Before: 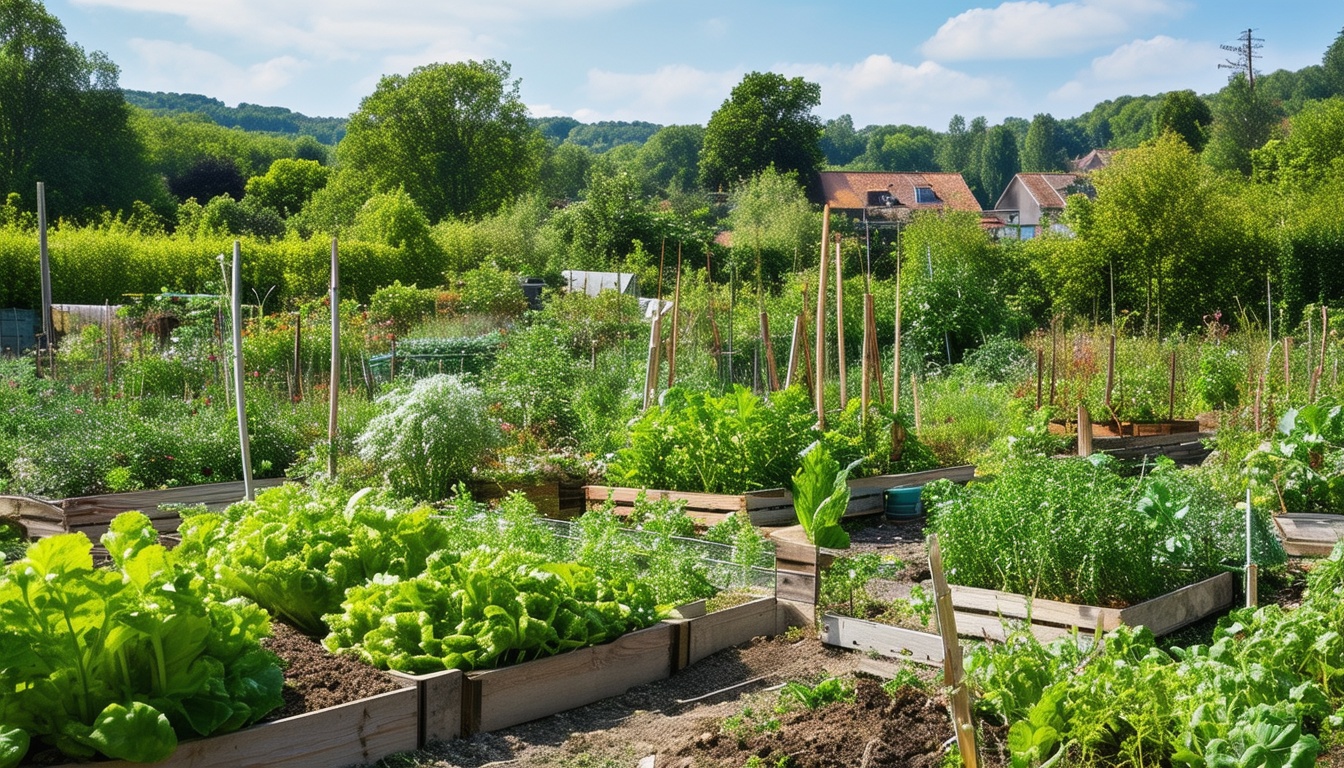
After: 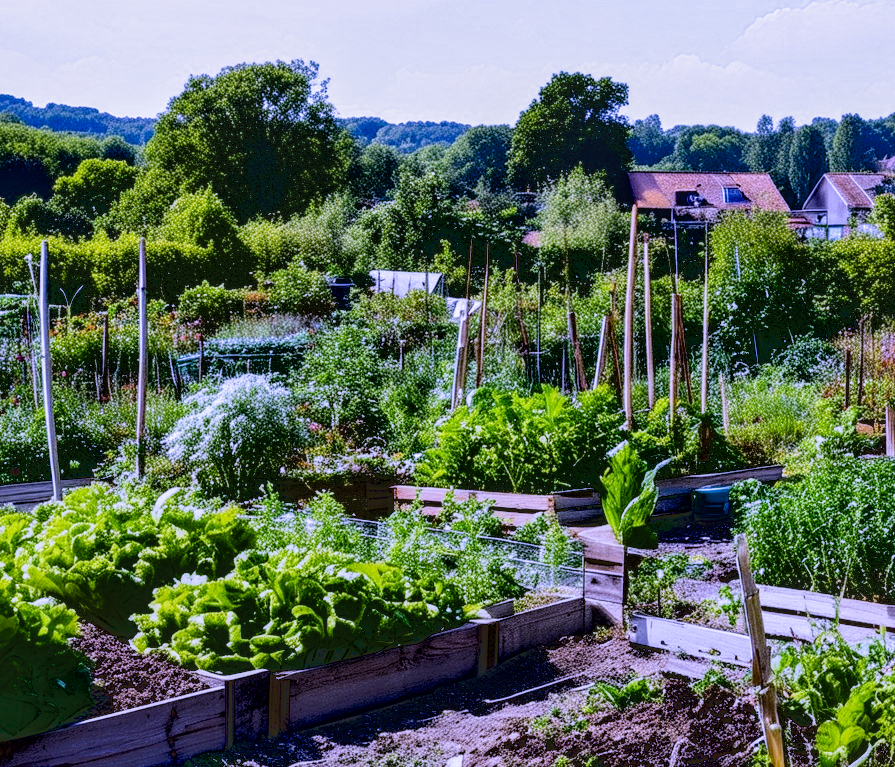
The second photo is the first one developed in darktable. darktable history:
tone equalizer: -8 EV -0.417 EV, -7 EV -0.389 EV, -6 EV -0.333 EV, -5 EV -0.222 EV, -3 EV 0.222 EV, -2 EV 0.333 EV, -1 EV 0.389 EV, +0 EV 0.417 EV, edges refinement/feathering 500, mask exposure compensation -1.57 EV, preserve details no
crop and rotate: left 14.292%, right 19.041%
filmic rgb: black relative exposure -7.75 EV, white relative exposure 4.4 EV, threshold 3 EV, hardness 3.76, latitude 50%, contrast 1.1, color science v5 (2021), contrast in shadows safe, contrast in highlights safe, enable highlight reconstruction true
shadows and highlights: shadows 62.66, white point adjustment 0.37, highlights -34.44, compress 83.82%
exposure: black level correction 0.046, exposure -0.228 EV, compensate highlight preservation false
local contrast: on, module defaults
white balance: red 0.98, blue 1.61
